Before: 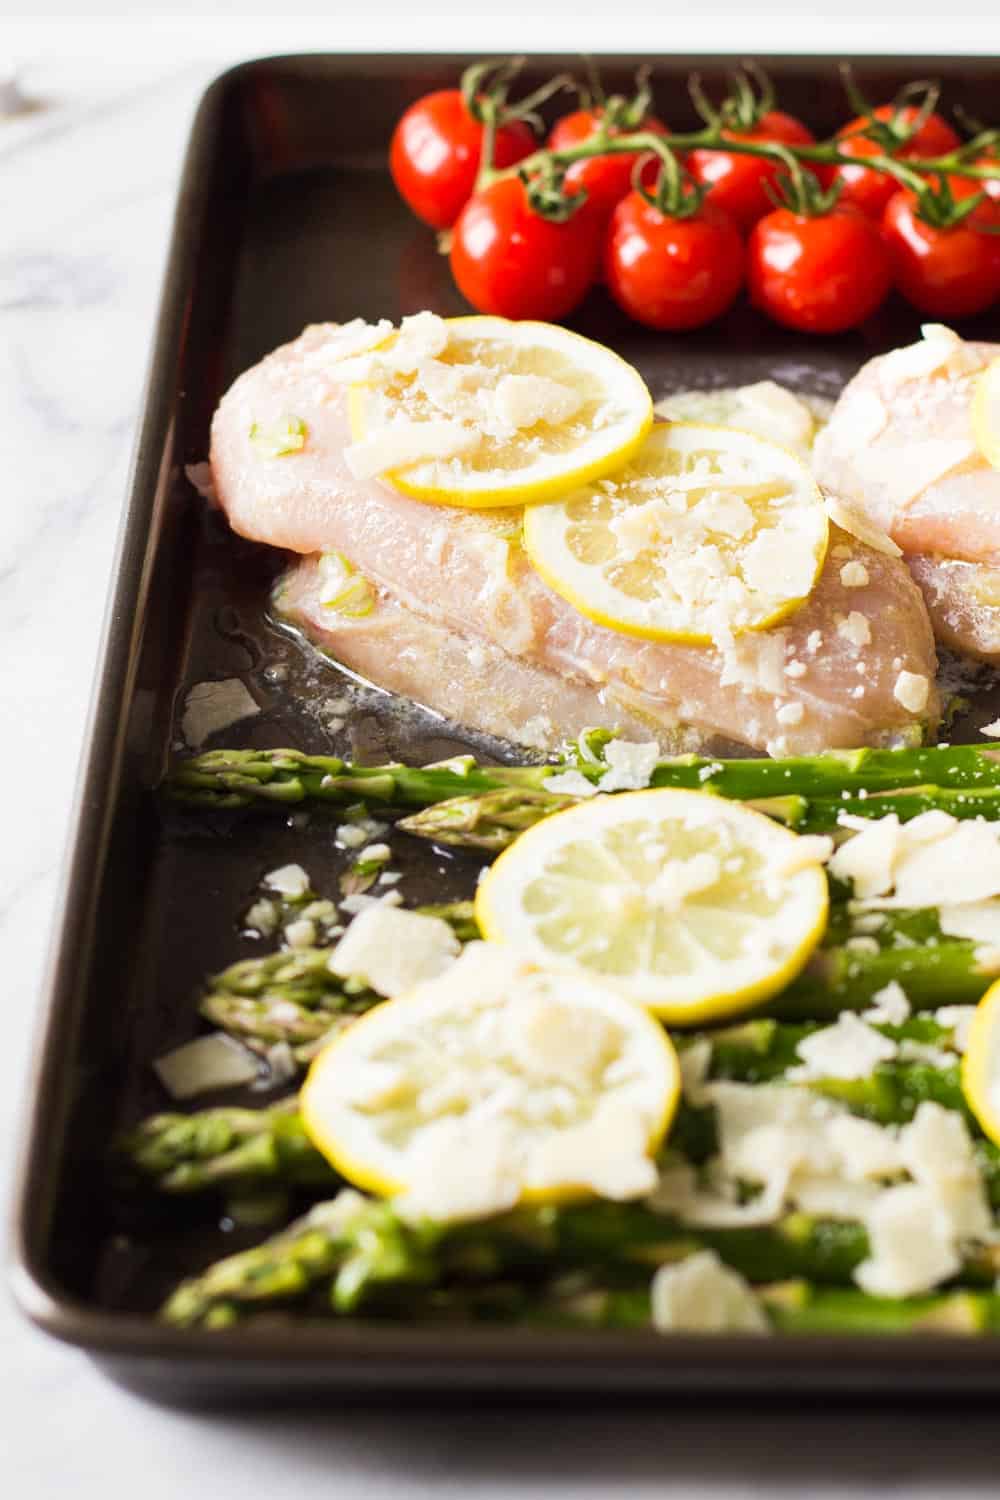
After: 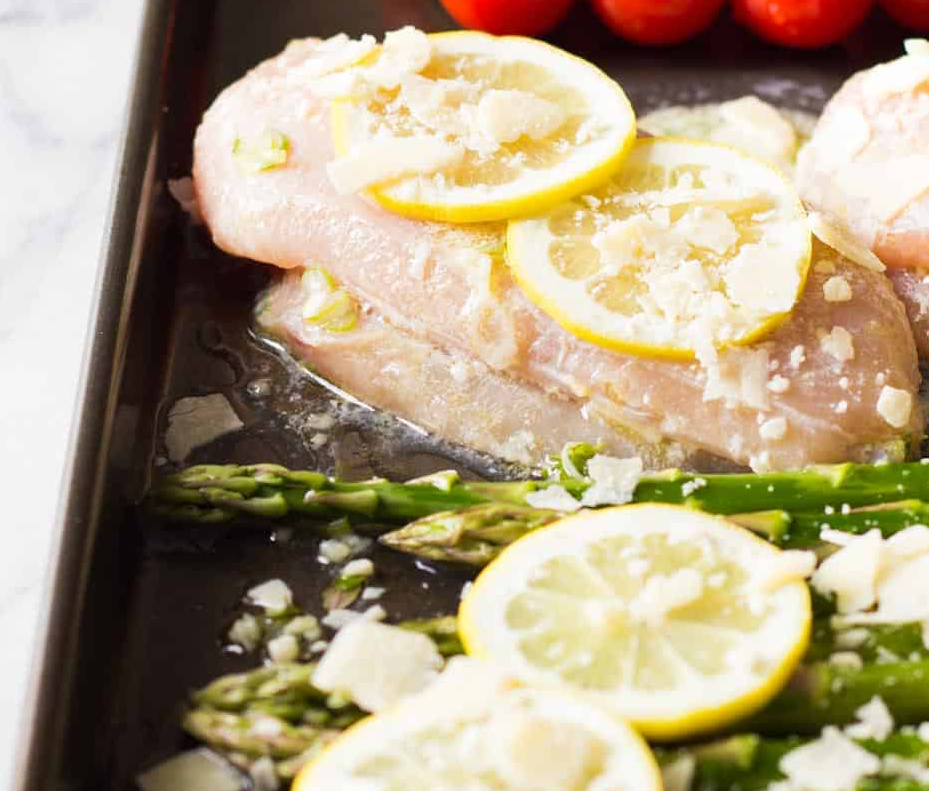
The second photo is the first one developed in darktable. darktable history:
crop: left 1.75%, top 19.033%, right 5.299%, bottom 28.209%
exposure: compensate highlight preservation false
